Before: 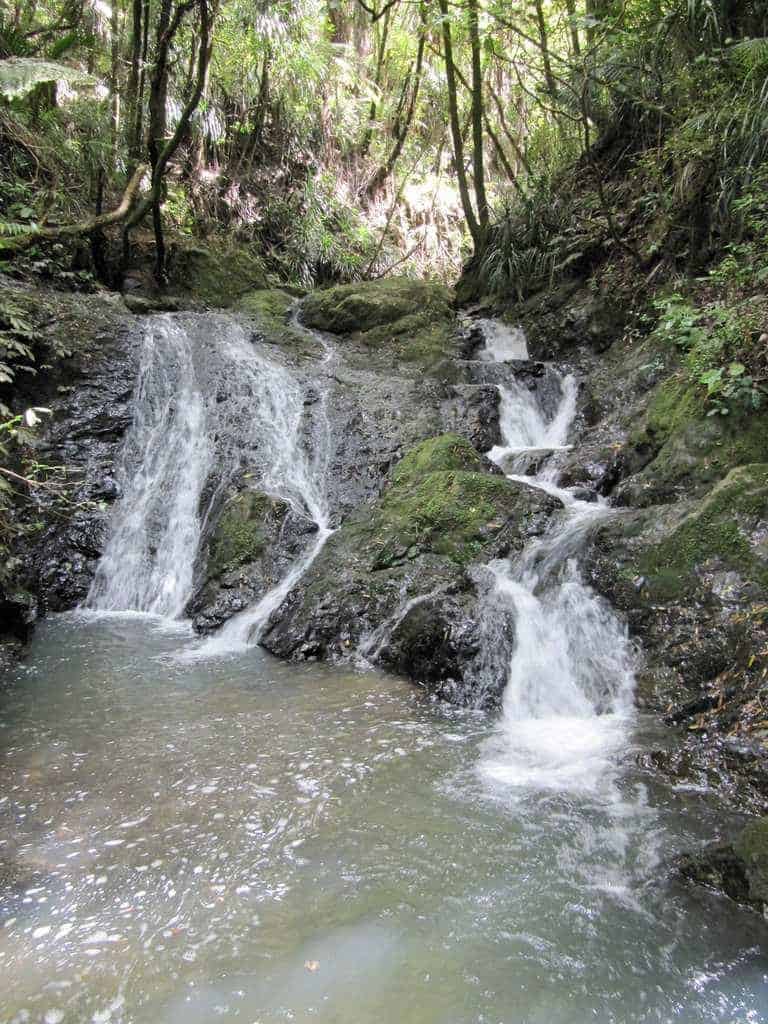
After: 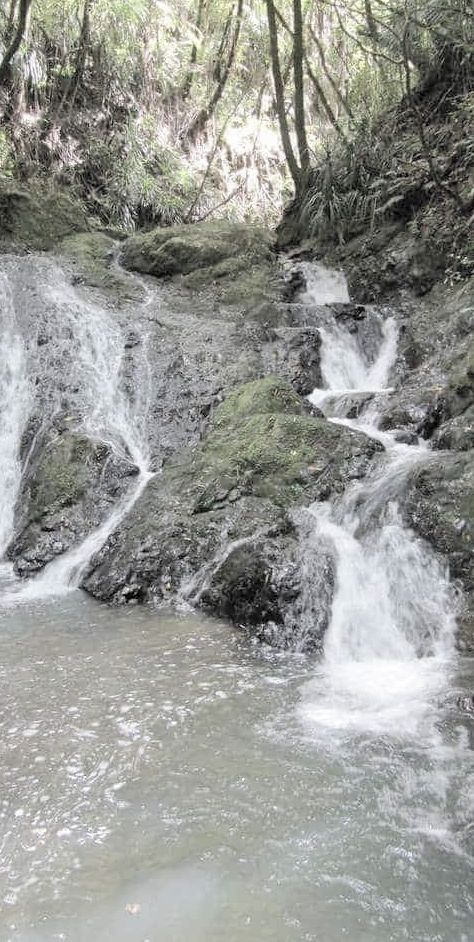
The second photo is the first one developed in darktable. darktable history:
crop and rotate: left 23.314%, top 5.629%, right 14.893%, bottom 2.362%
contrast brightness saturation: brightness 0.182, saturation -0.494
